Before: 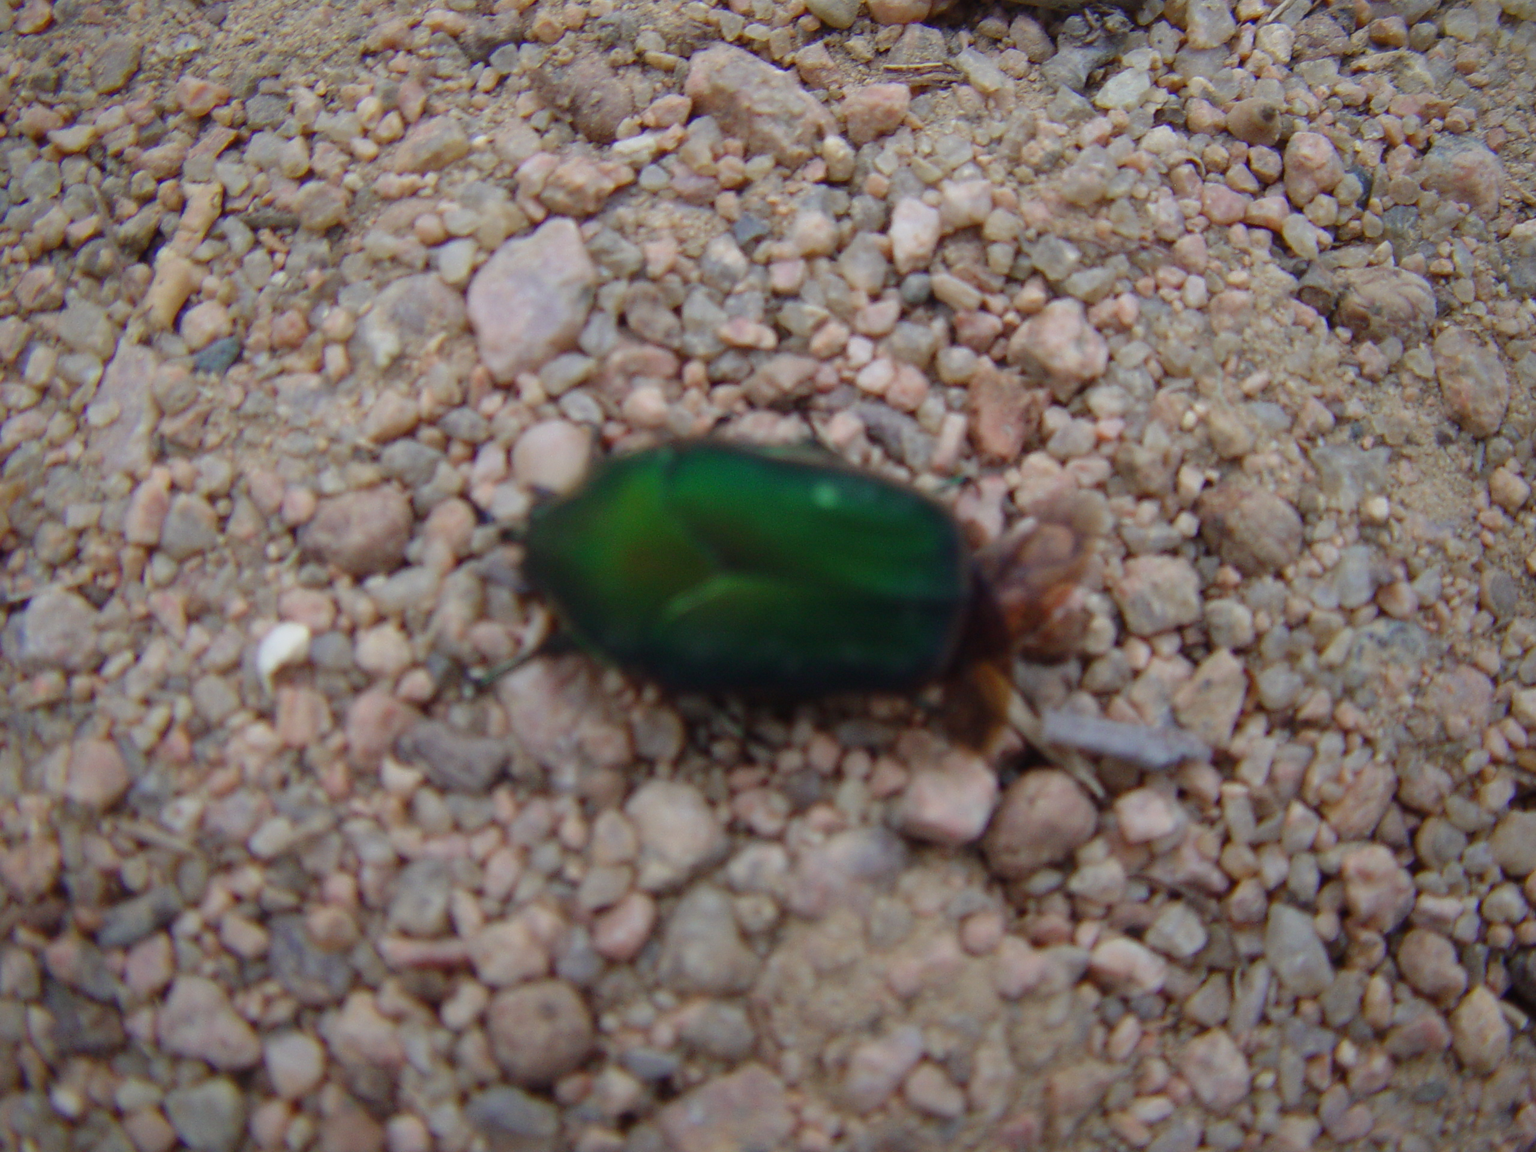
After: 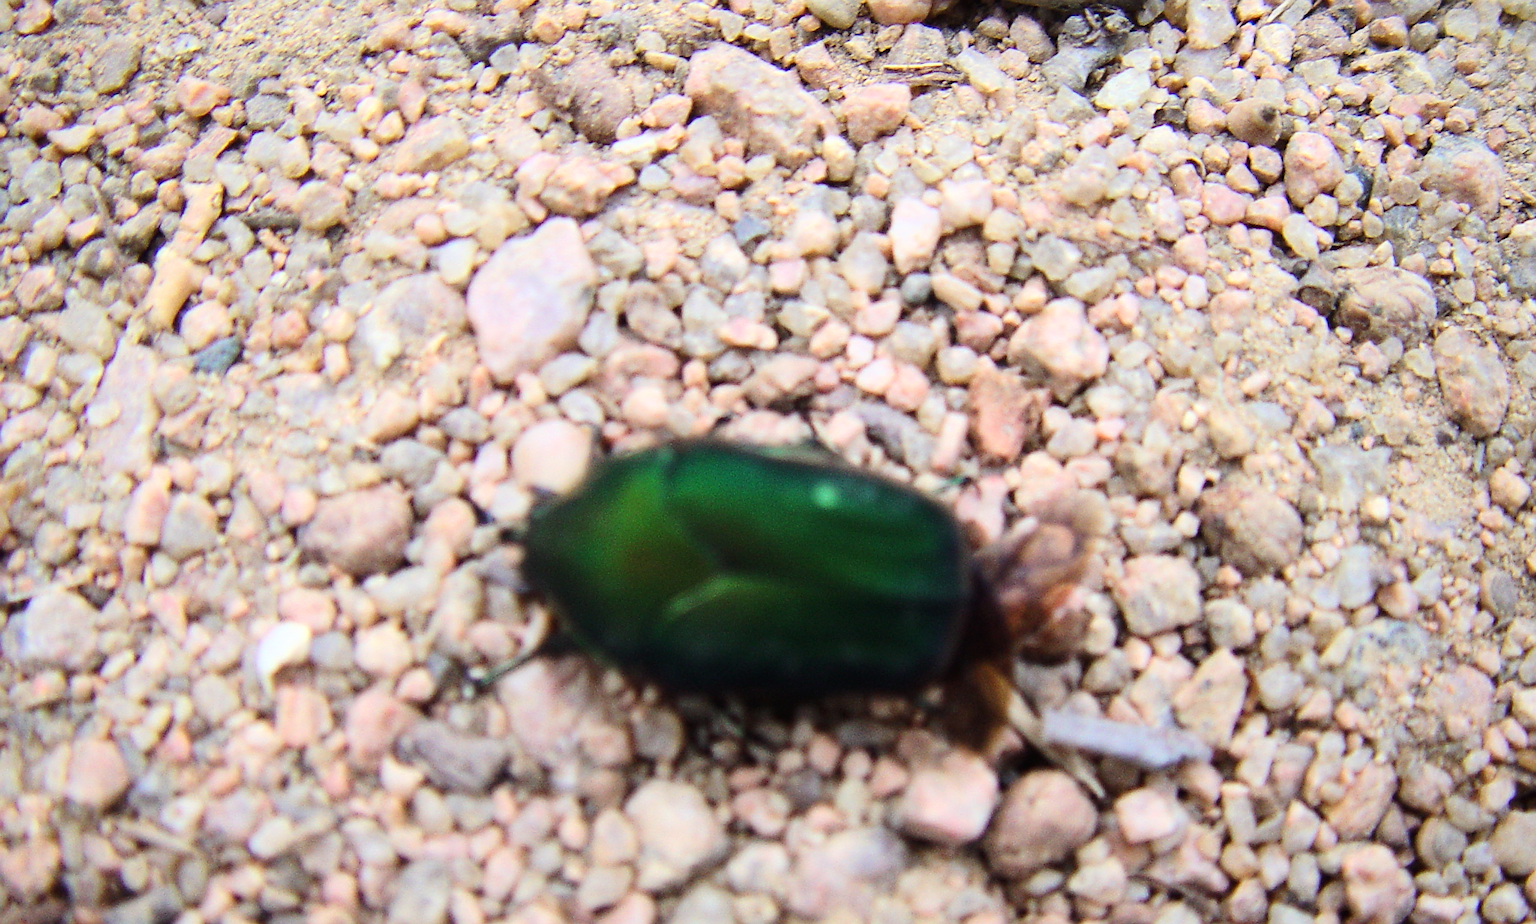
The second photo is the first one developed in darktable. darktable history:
crop: bottom 19.69%
sharpen: amount 0.492
base curve: curves: ch0 [(0, 0) (0.007, 0.004) (0.027, 0.03) (0.046, 0.07) (0.207, 0.54) (0.442, 0.872) (0.673, 0.972) (1, 1)], preserve colors average RGB
